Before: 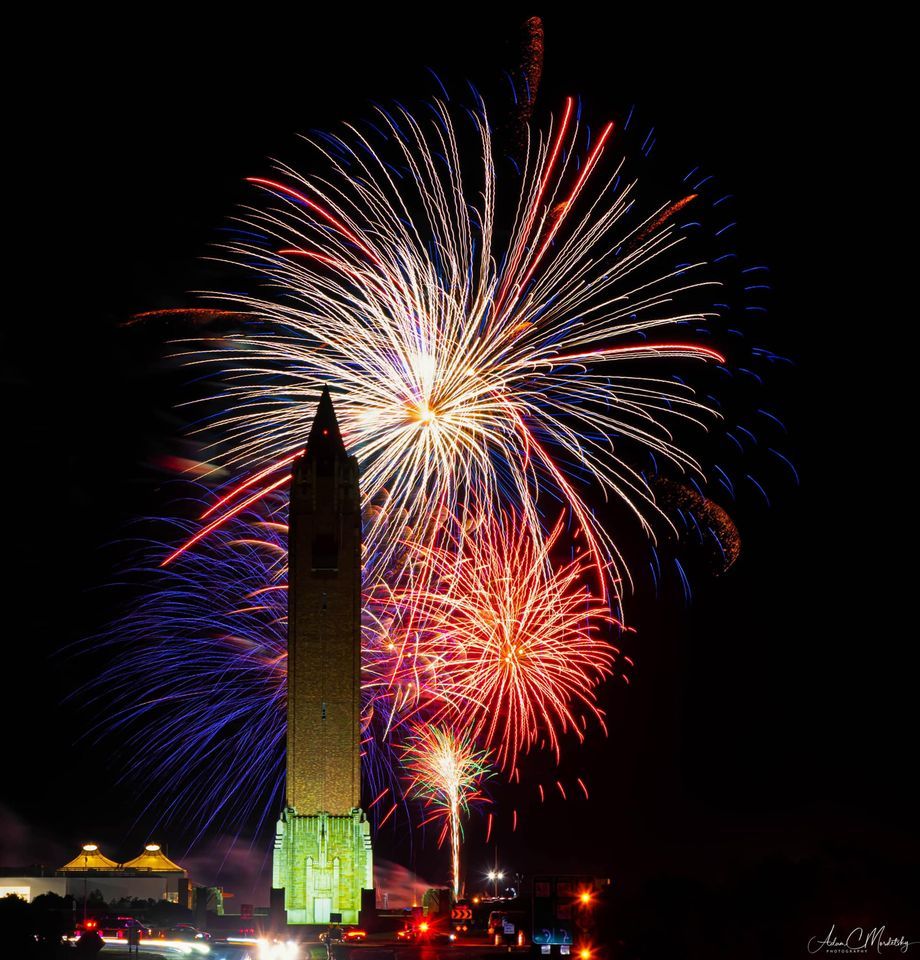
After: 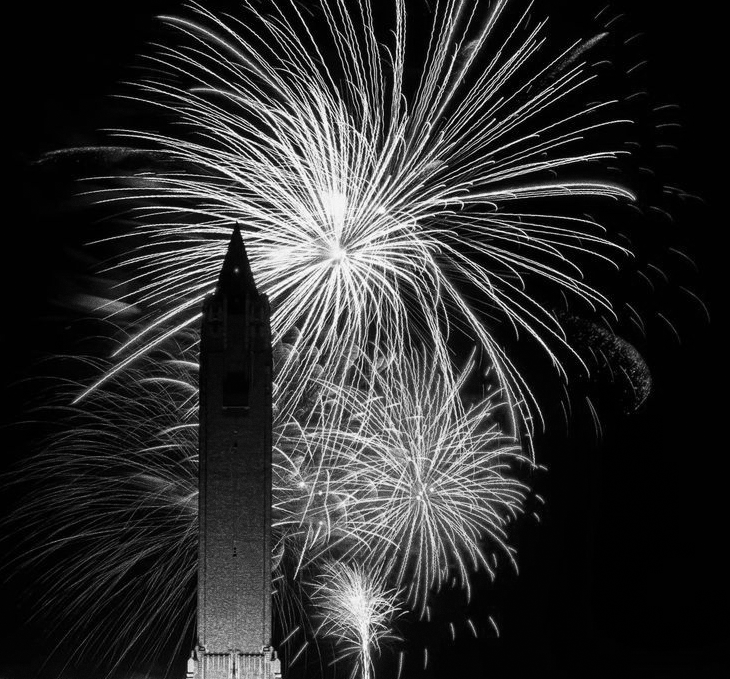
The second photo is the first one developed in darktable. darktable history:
crop: left 9.712%, top 16.928%, right 10.845%, bottom 12.332%
grain: coarseness 0.09 ISO, strength 40%
monochrome: on, module defaults
